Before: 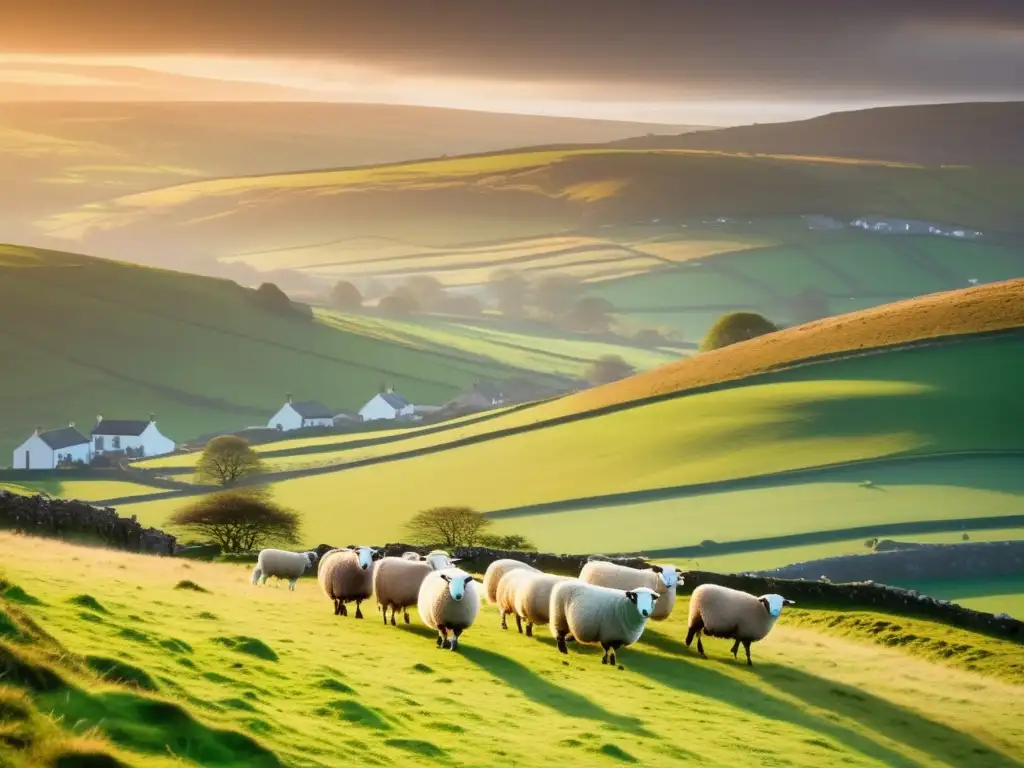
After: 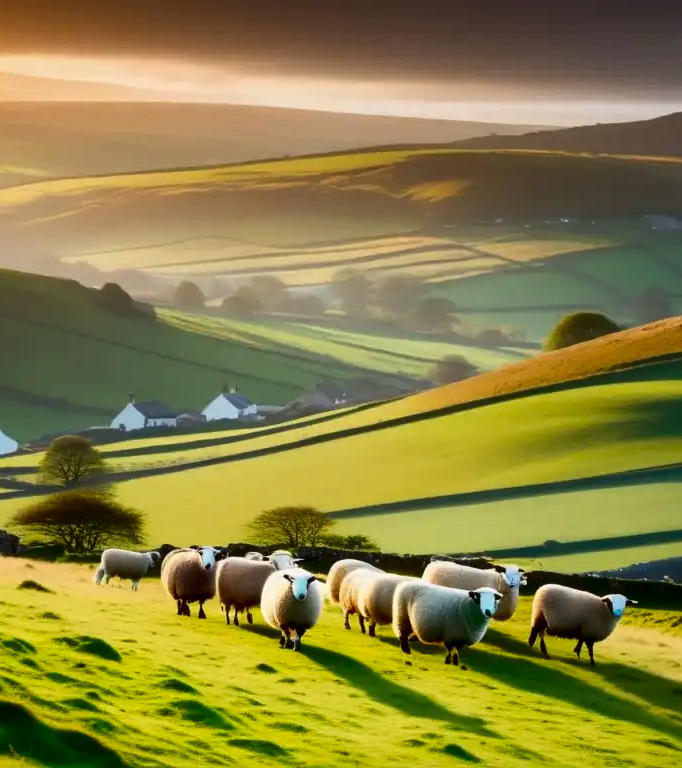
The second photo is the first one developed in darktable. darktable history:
crop: left 15.419%, right 17.914%
contrast brightness saturation: contrast 0.13, brightness -0.24, saturation 0.14
